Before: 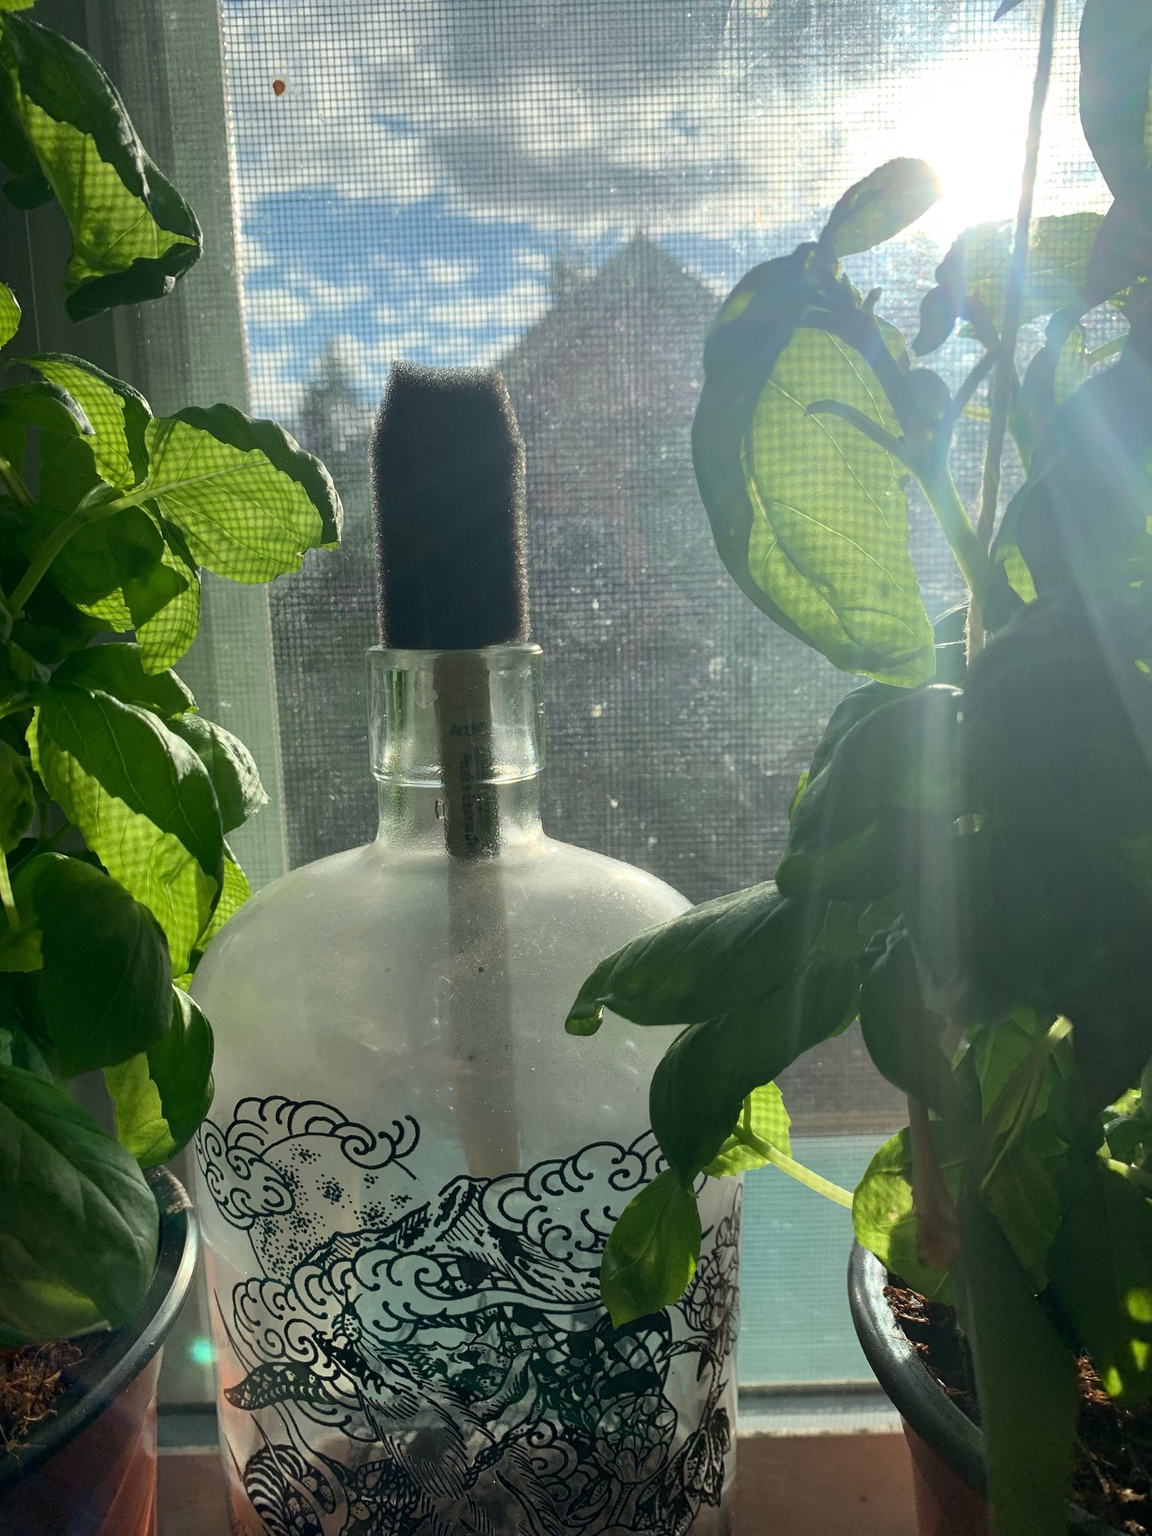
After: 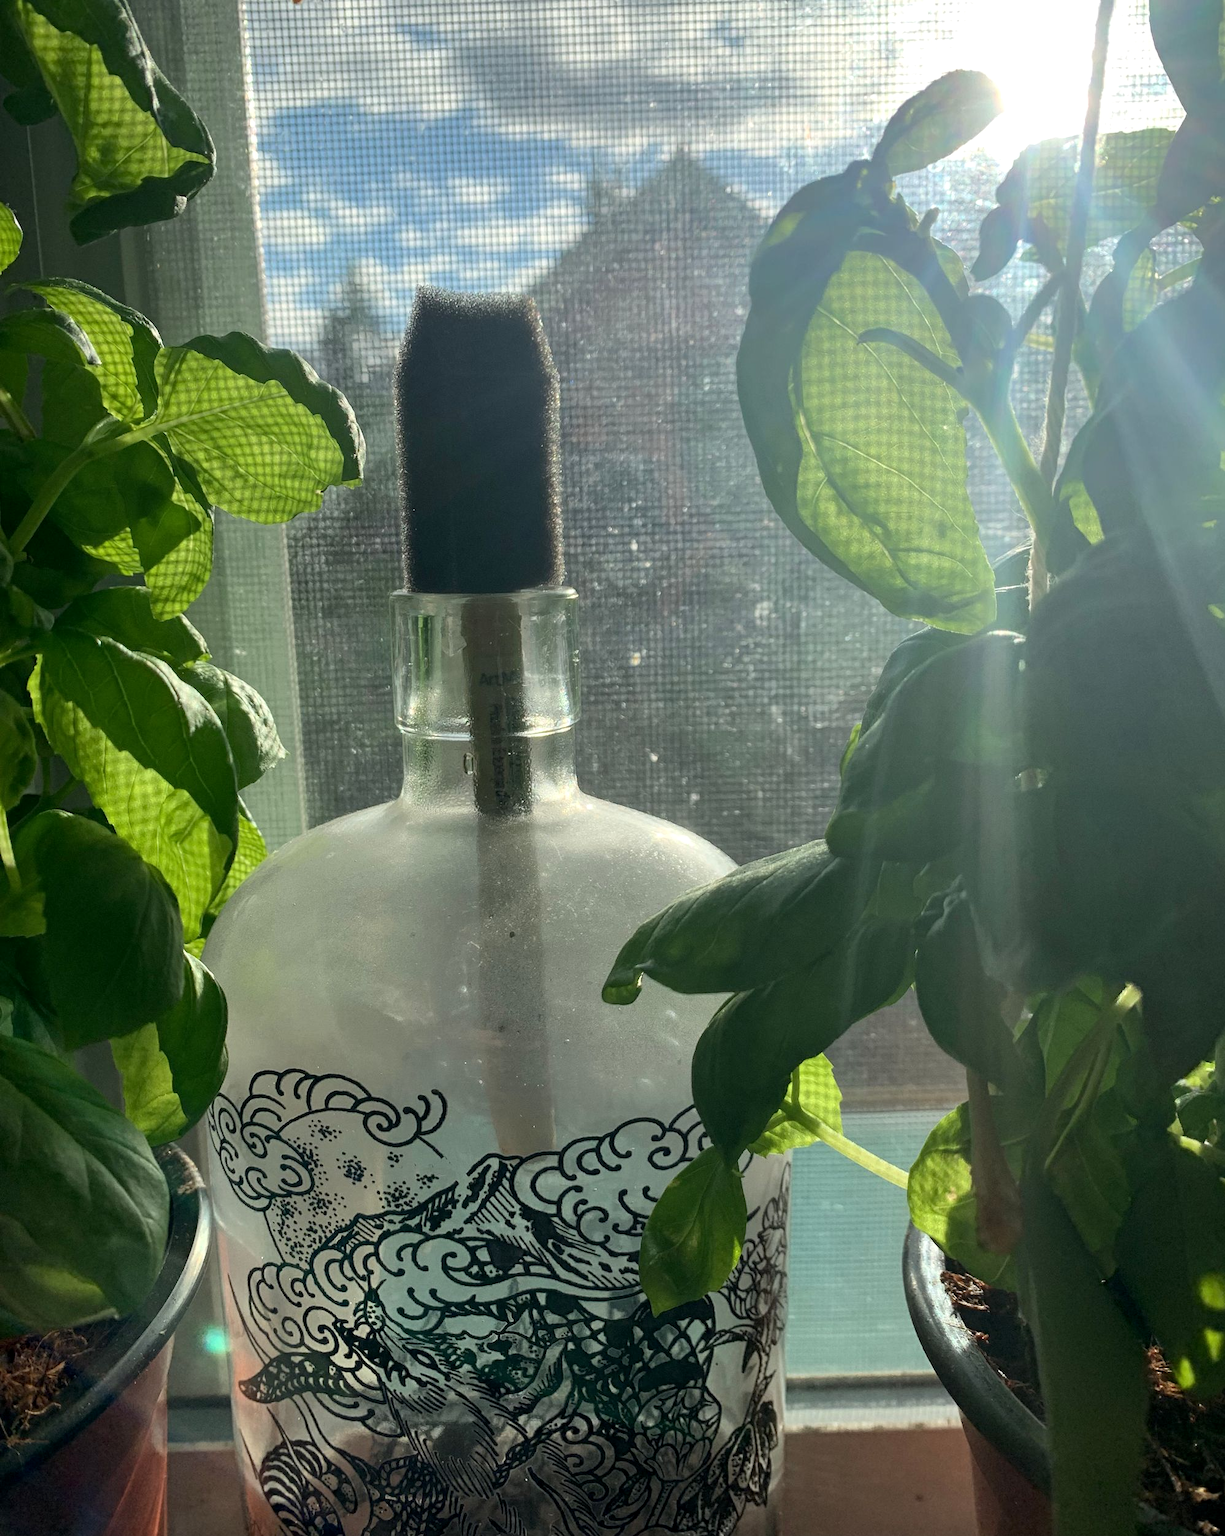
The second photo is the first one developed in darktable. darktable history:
crop and rotate: top 6.039%
shadows and highlights: shadows 3.39, highlights -17.74, soften with gaussian
local contrast: highlights 101%, shadows 97%, detail 120%, midtone range 0.2
